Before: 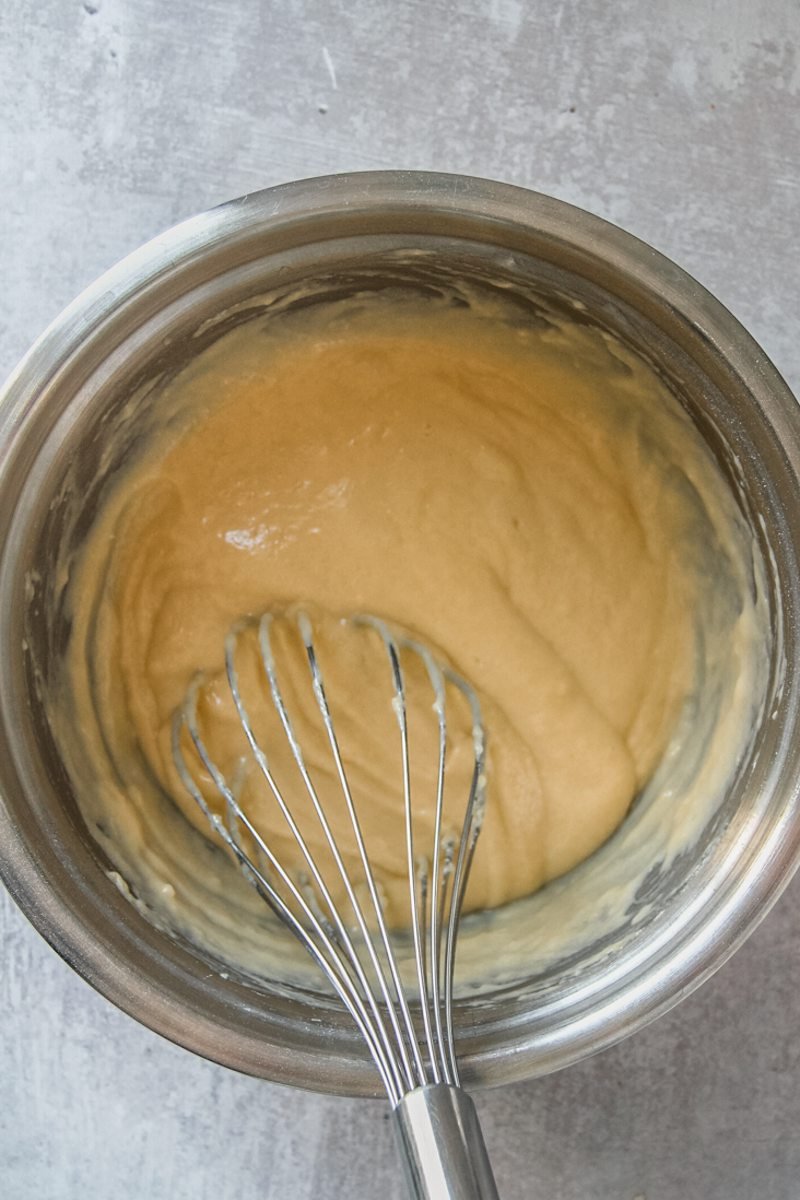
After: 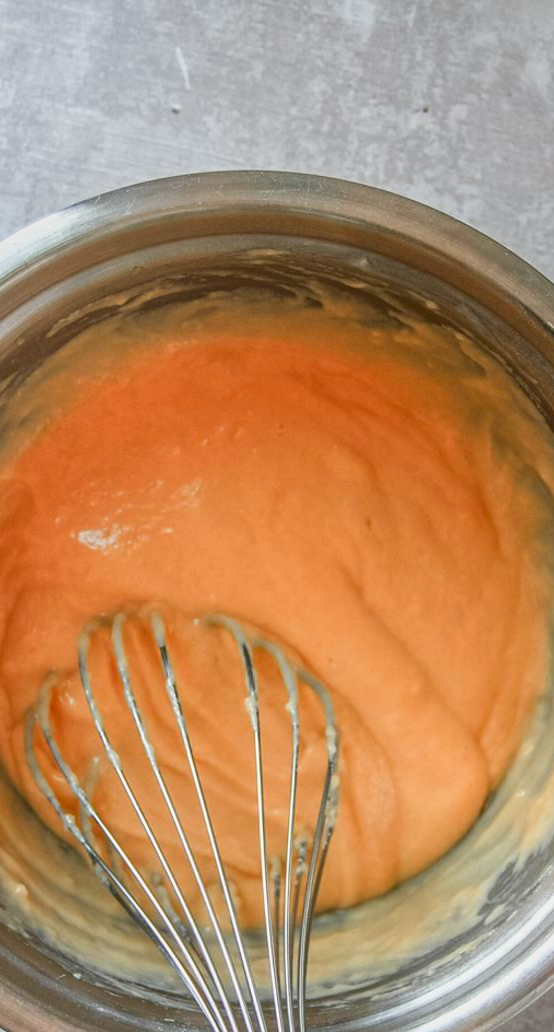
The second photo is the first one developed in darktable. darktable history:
color zones: curves: ch1 [(0.24, 0.629) (0.75, 0.5)]; ch2 [(0.255, 0.454) (0.745, 0.491)], mix 102.12%
crop: left 18.479%, right 12.2%, bottom 13.971%
